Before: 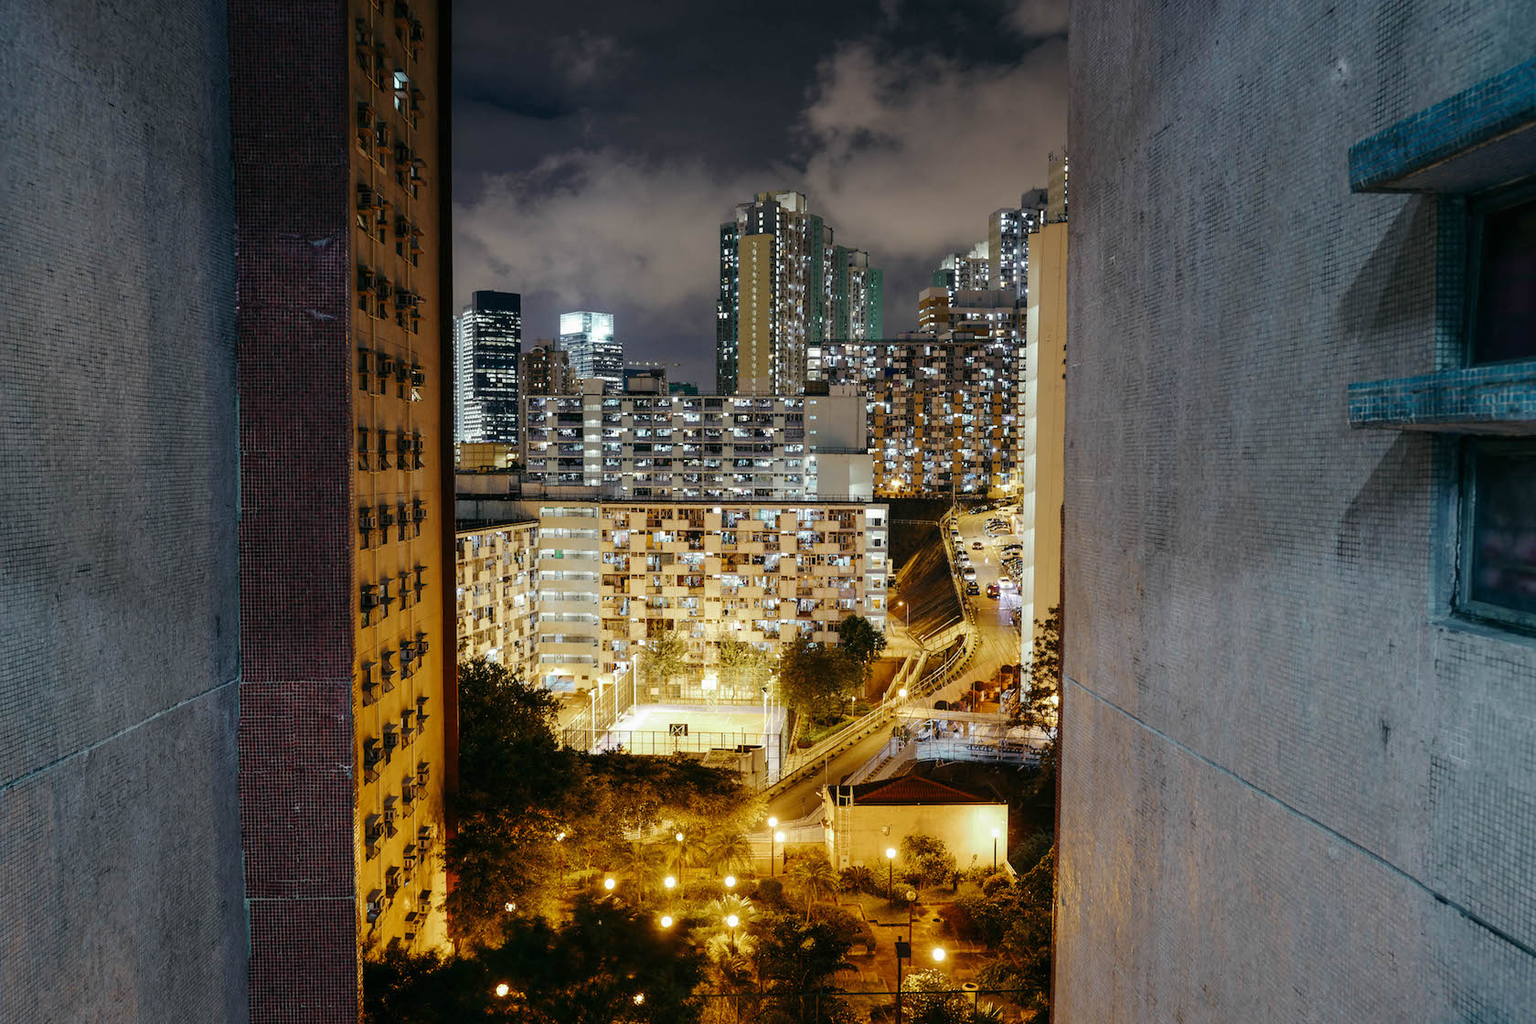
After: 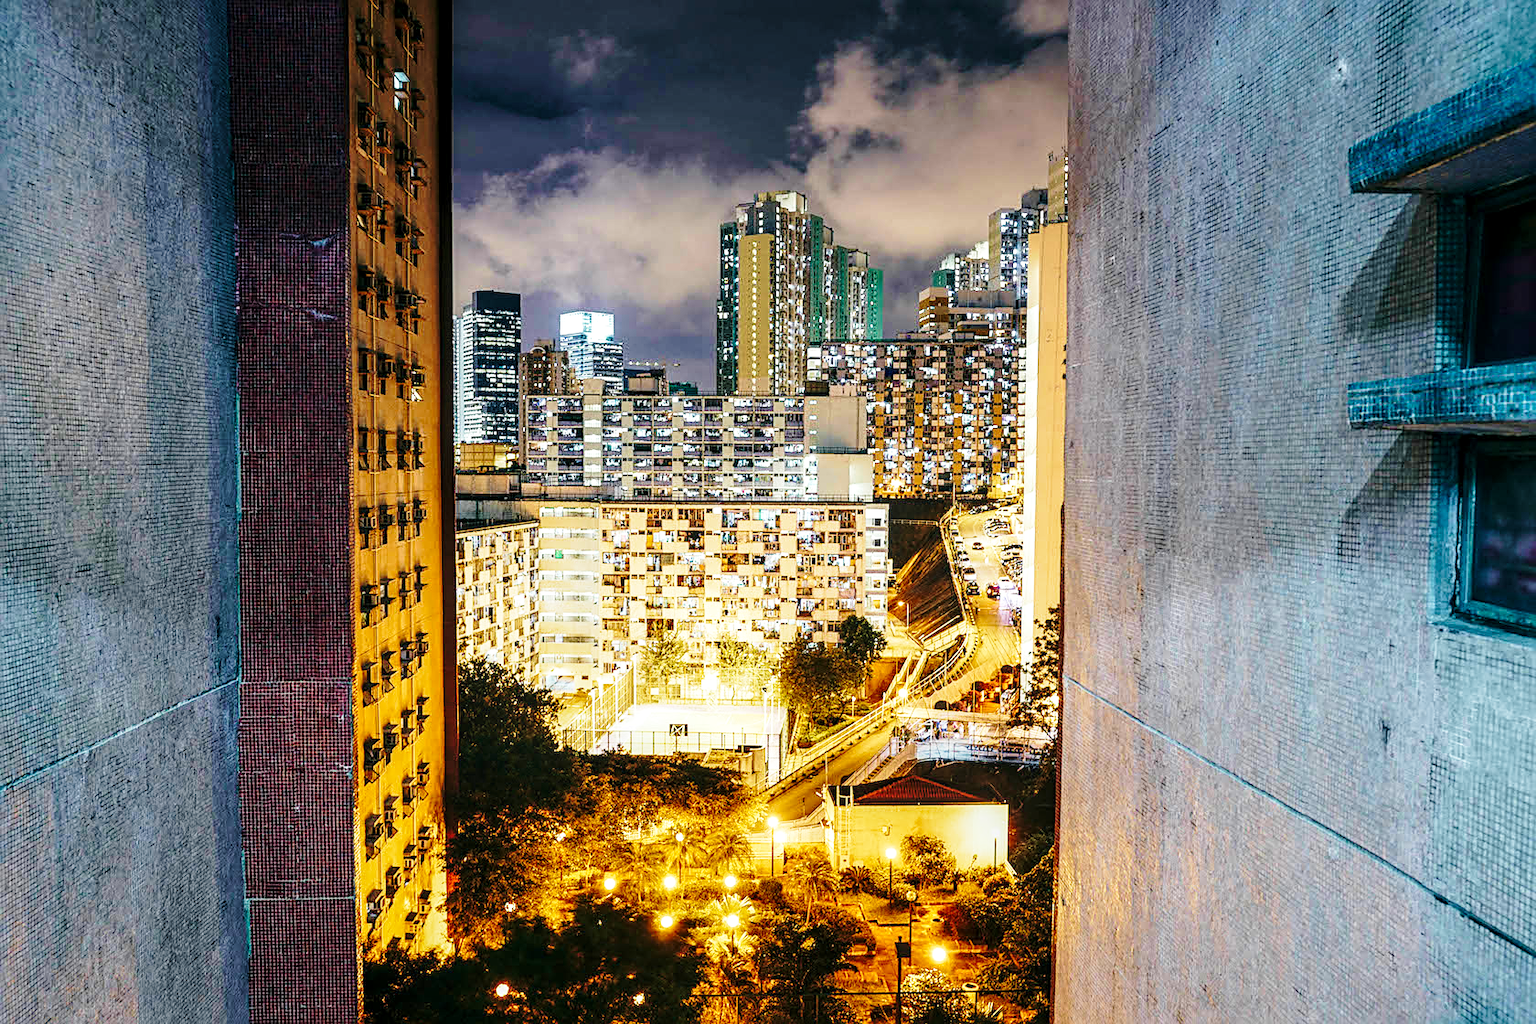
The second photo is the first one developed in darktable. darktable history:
local contrast: on, module defaults
velvia: strength 49.54%
sharpen: on, module defaults
base curve: curves: ch0 [(0, 0) (0.028, 0.03) (0.121, 0.232) (0.46, 0.748) (0.859, 0.968) (1, 1)], preserve colors none
exposure: black level correction 0.001, exposure 0.499 EV, compensate highlight preservation false
